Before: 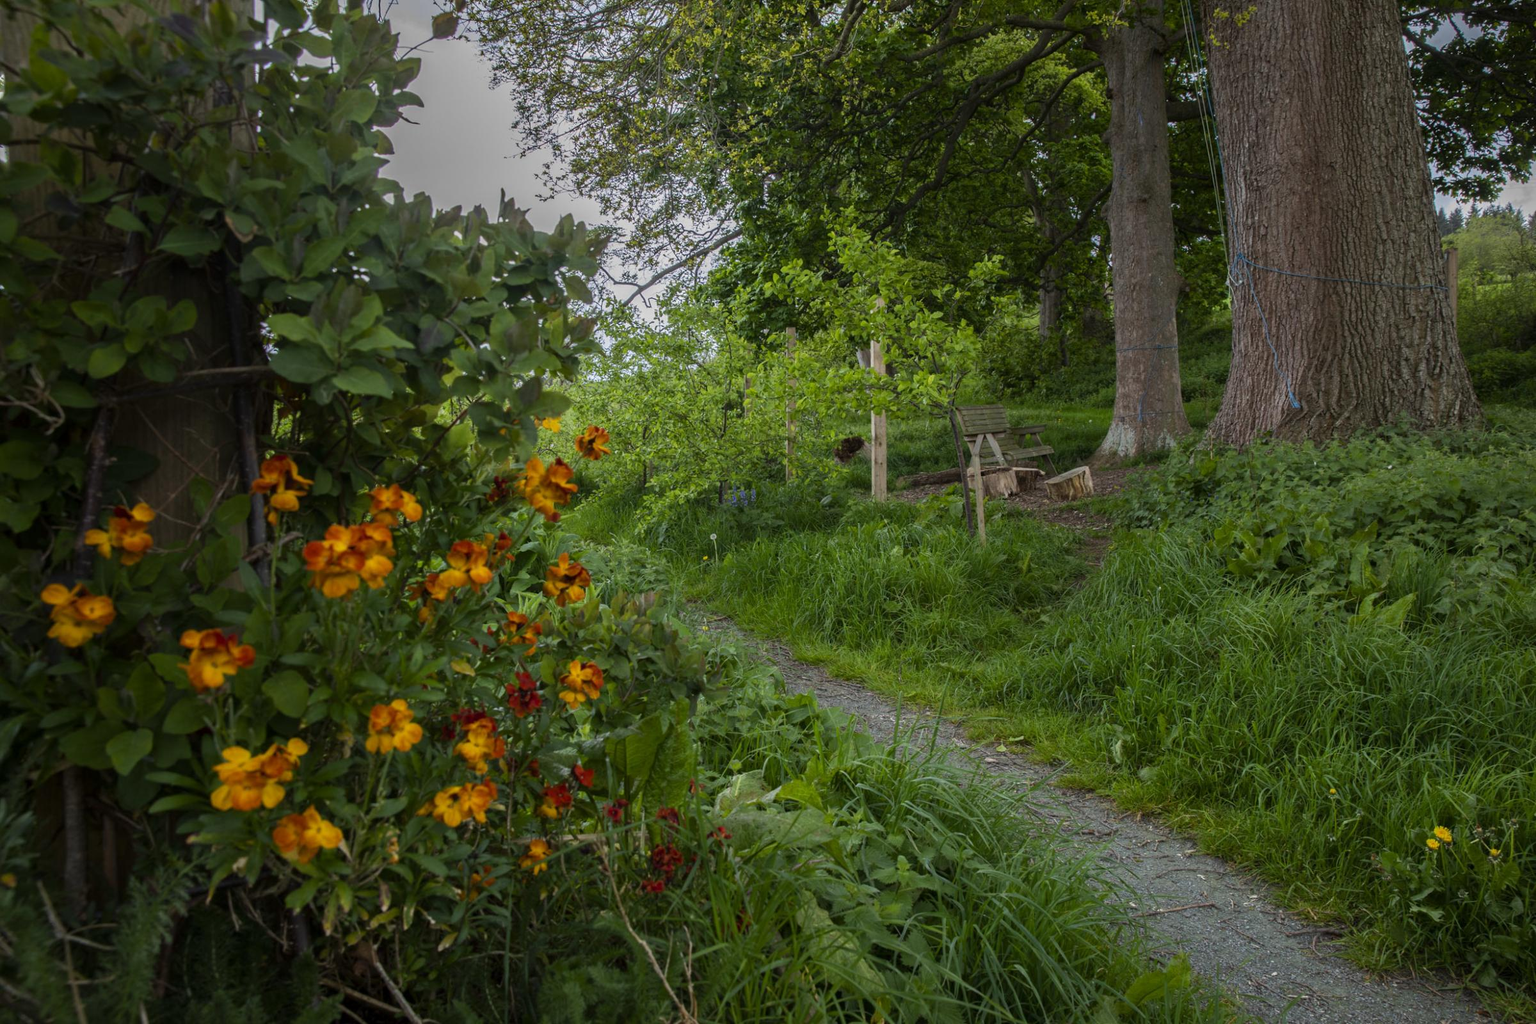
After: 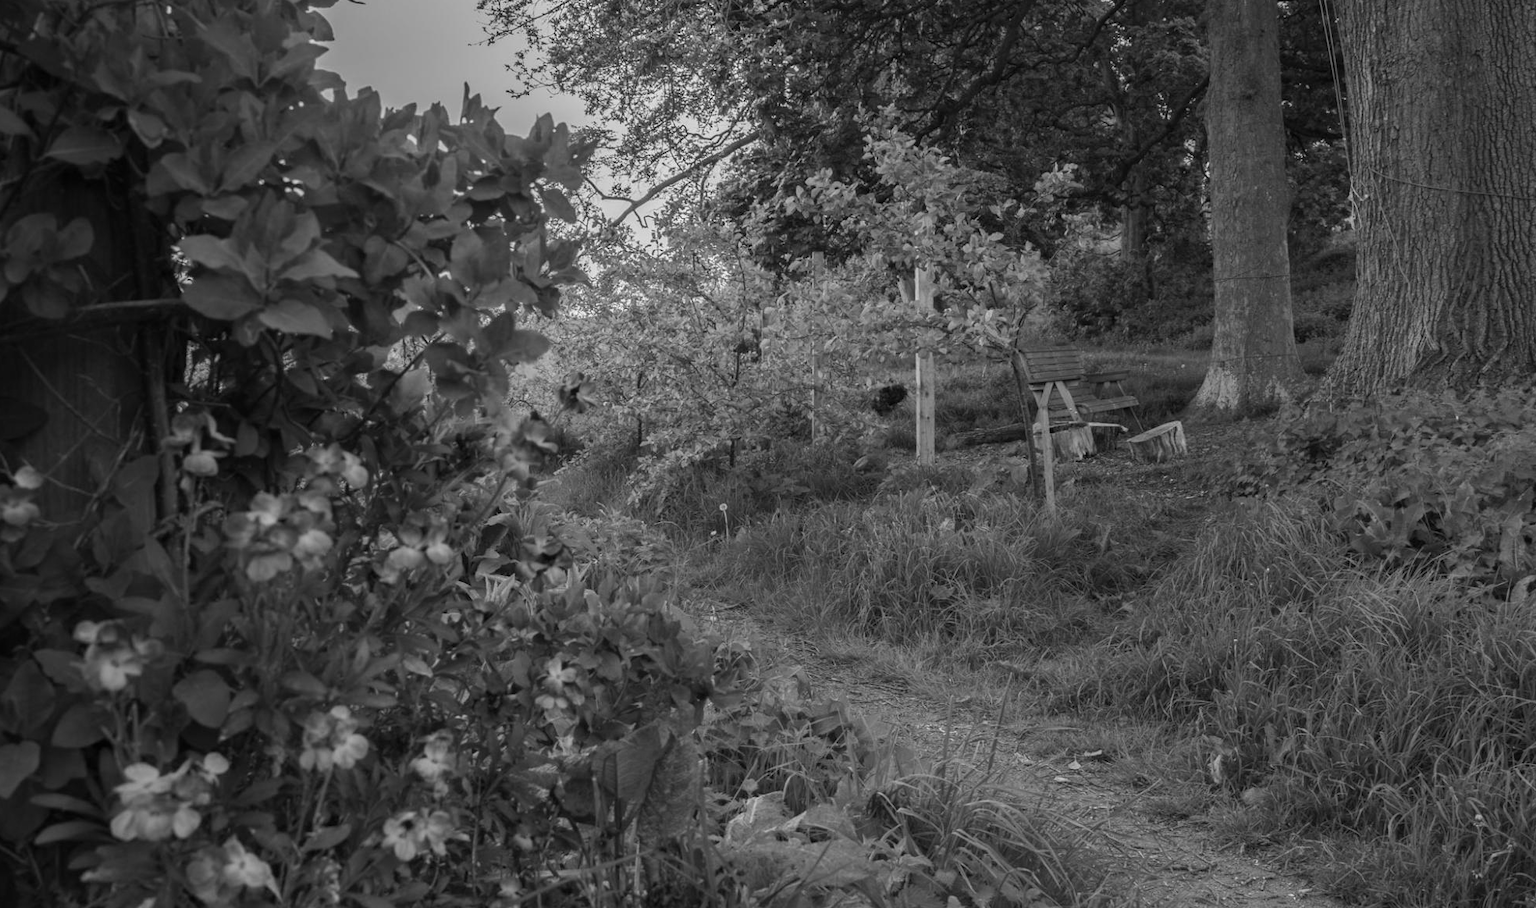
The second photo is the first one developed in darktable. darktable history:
monochrome: on, module defaults
crop: left 7.856%, top 11.836%, right 10.12%, bottom 15.387%
